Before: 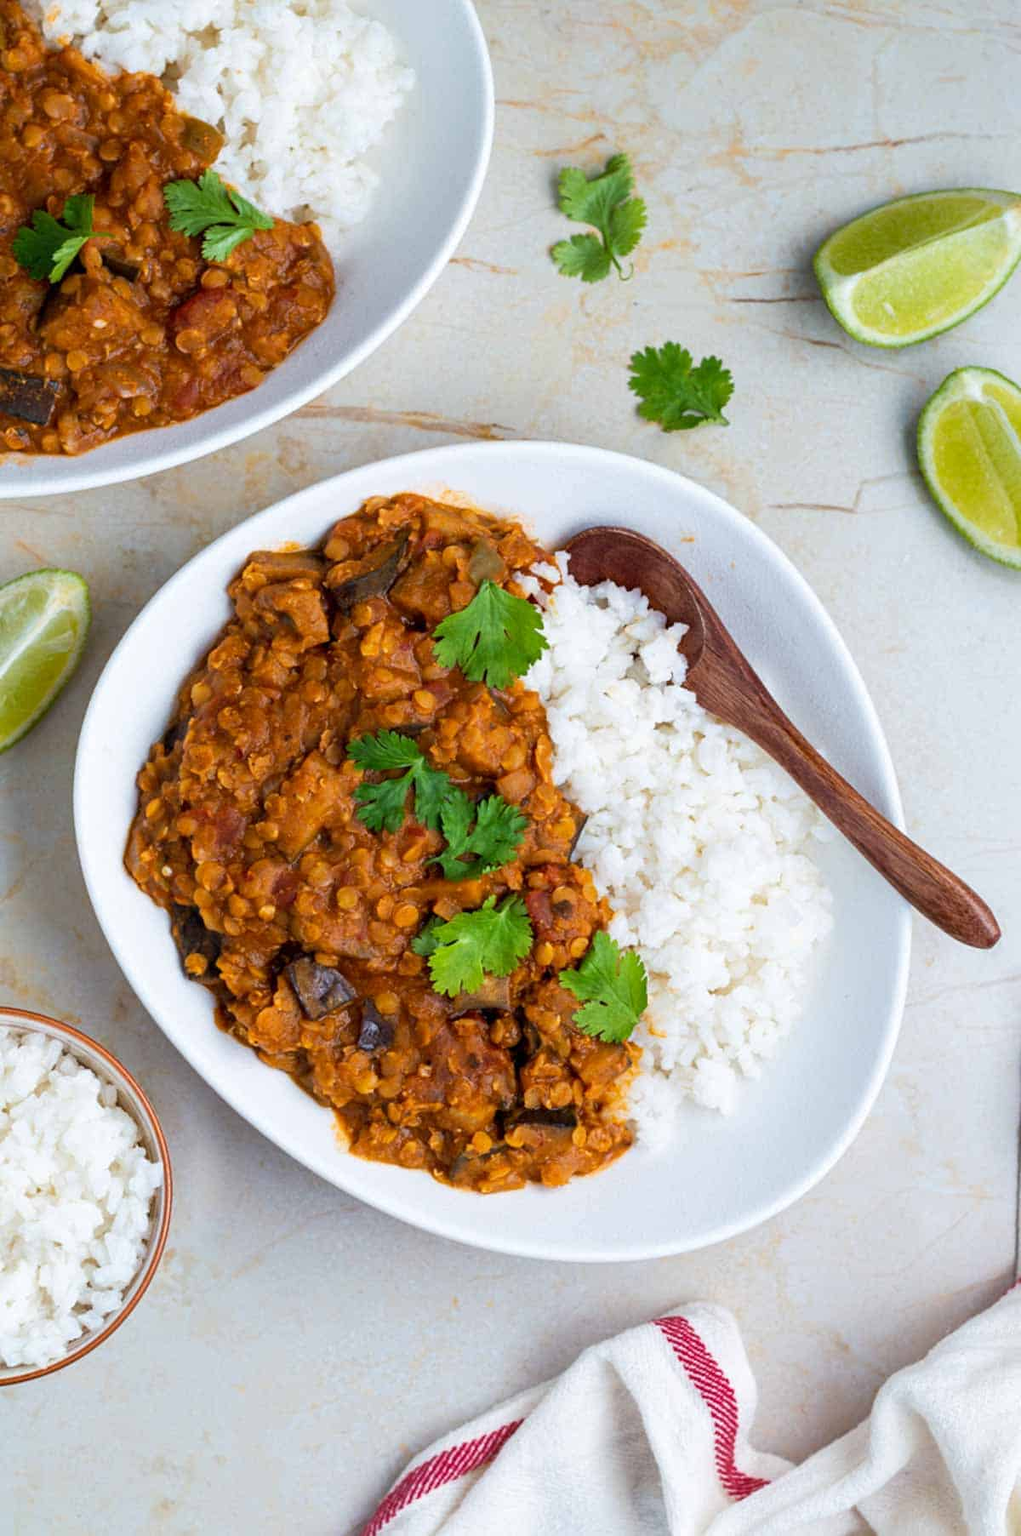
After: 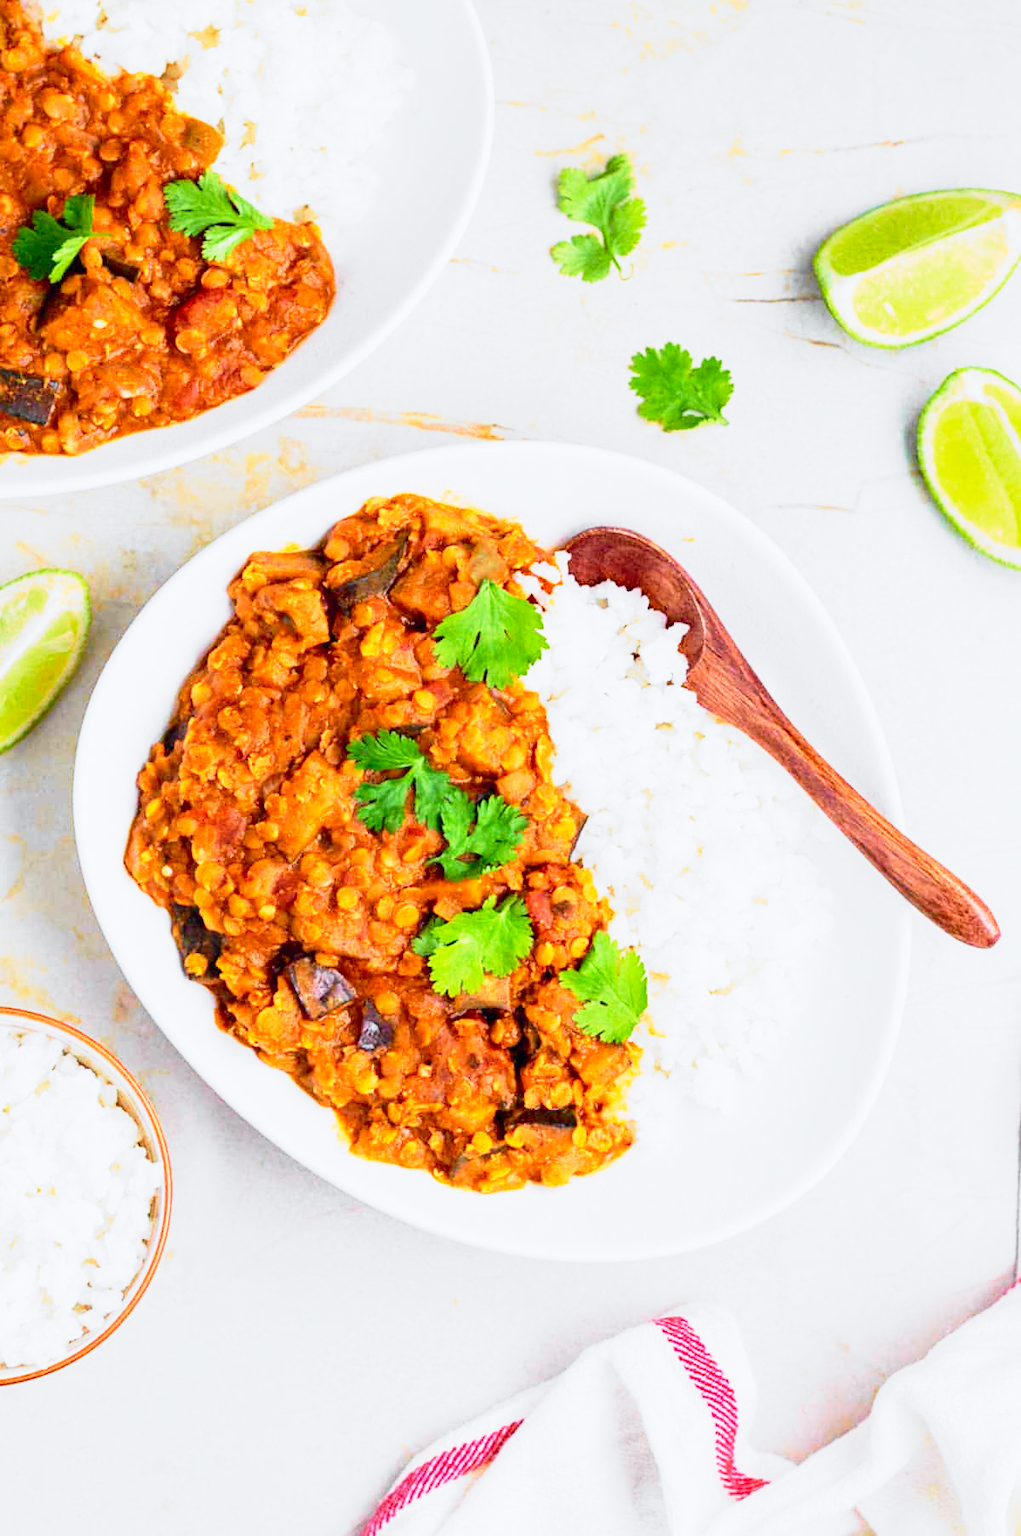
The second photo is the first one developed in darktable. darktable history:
base curve: curves: ch0 [(0, 0) (0.088, 0.125) (0.176, 0.251) (0.354, 0.501) (0.613, 0.749) (1, 0.877)], preserve colors none
exposure: black level correction 0, exposure 0.7 EV, compensate highlight preservation false
tone curve: curves: ch0 [(0, 0) (0.071, 0.047) (0.266, 0.26) (0.491, 0.552) (0.753, 0.818) (1, 0.983)]; ch1 [(0, 0) (0.346, 0.307) (0.408, 0.369) (0.463, 0.443) (0.482, 0.493) (0.502, 0.5) (0.517, 0.518) (0.546, 0.576) (0.588, 0.643) (0.651, 0.709) (1, 1)]; ch2 [(0, 0) (0.346, 0.34) (0.434, 0.46) (0.485, 0.494) (0.5, 0.494) (0.517, 0.503) (0.535, 0.545) (0.583, 0.634) (0.625, 0.686) (1, 1)], color space Lab, independent channels, preserve colors none
